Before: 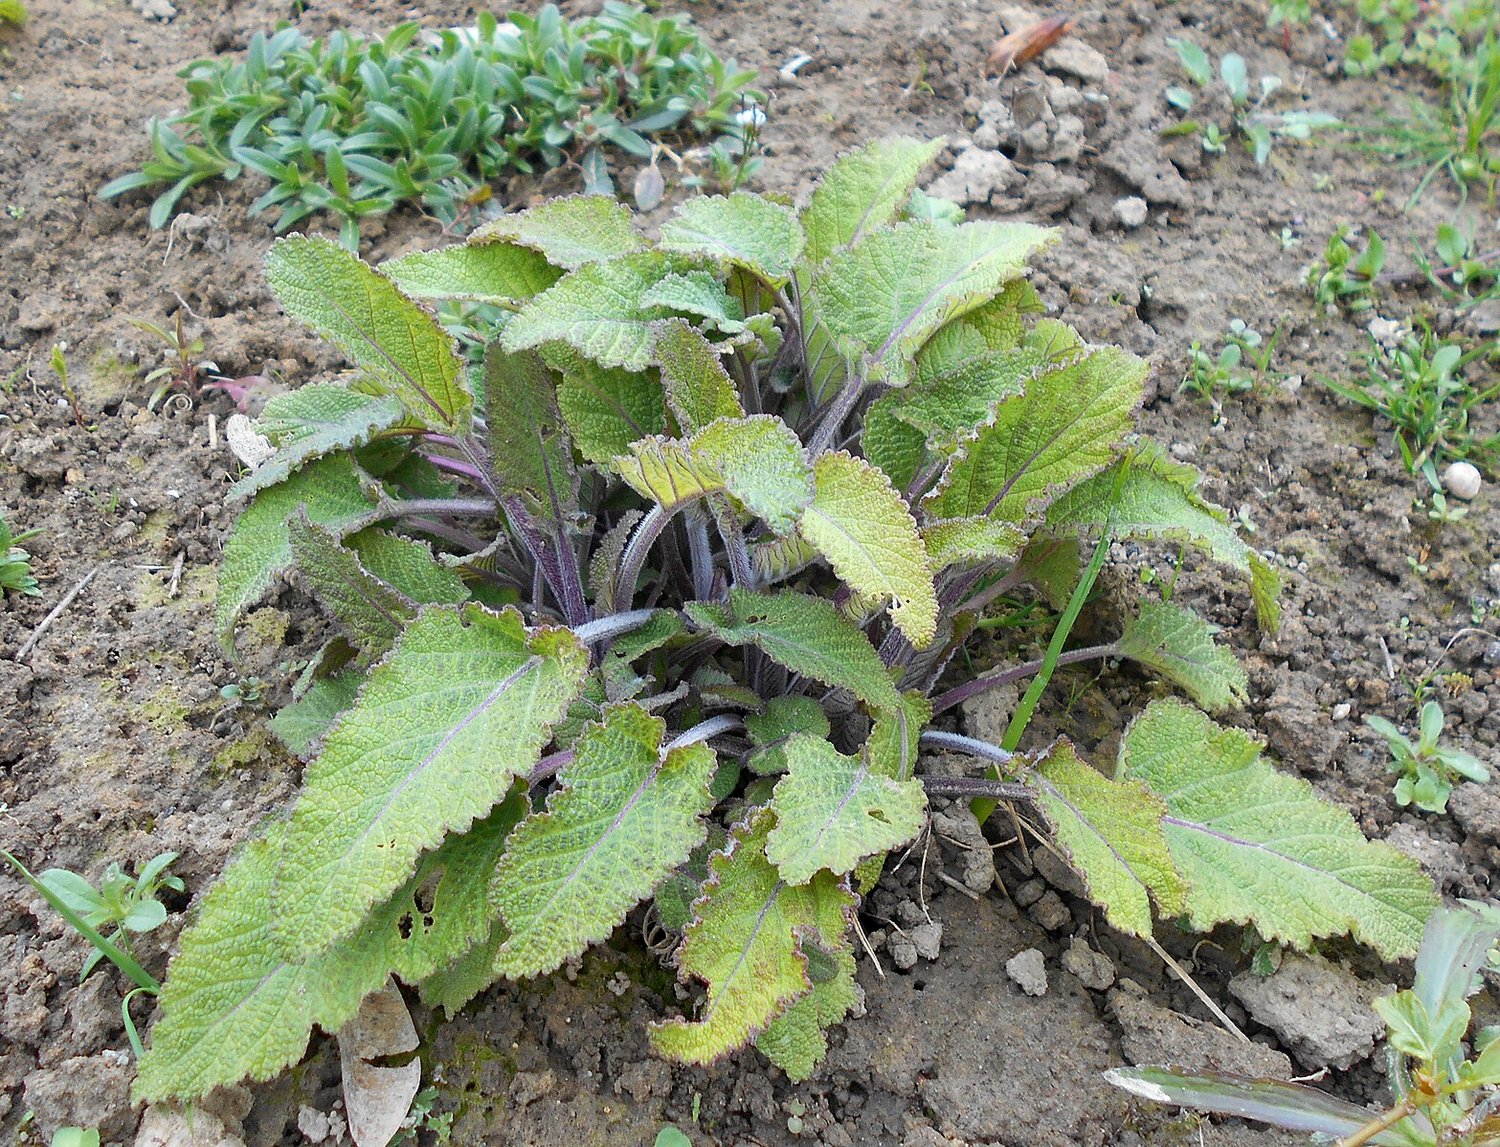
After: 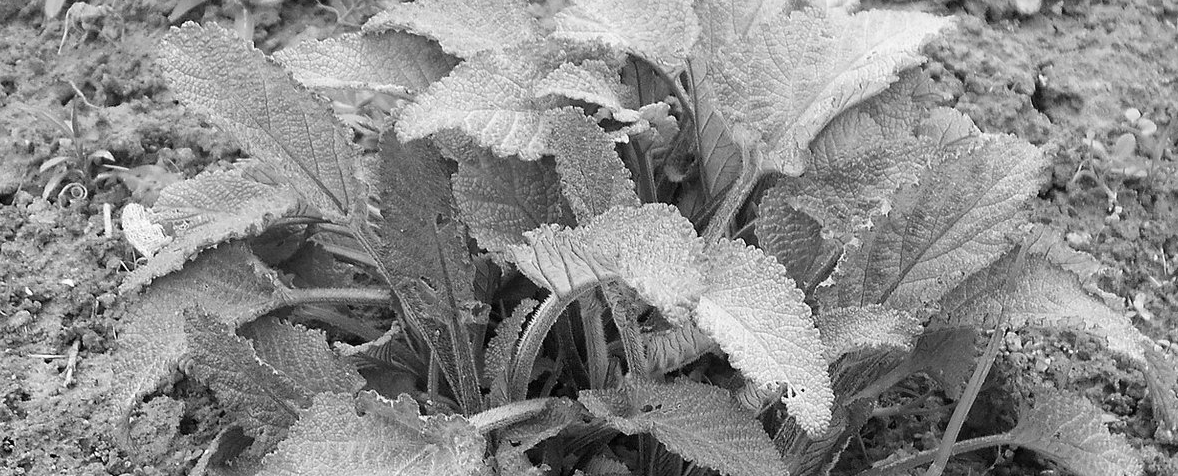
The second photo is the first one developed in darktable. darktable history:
monochrome: a 16.01, b -2.65, highlights 0.52
crop: left 7.036%, top 18.398%, right 14.379%, bottom 40.043%
